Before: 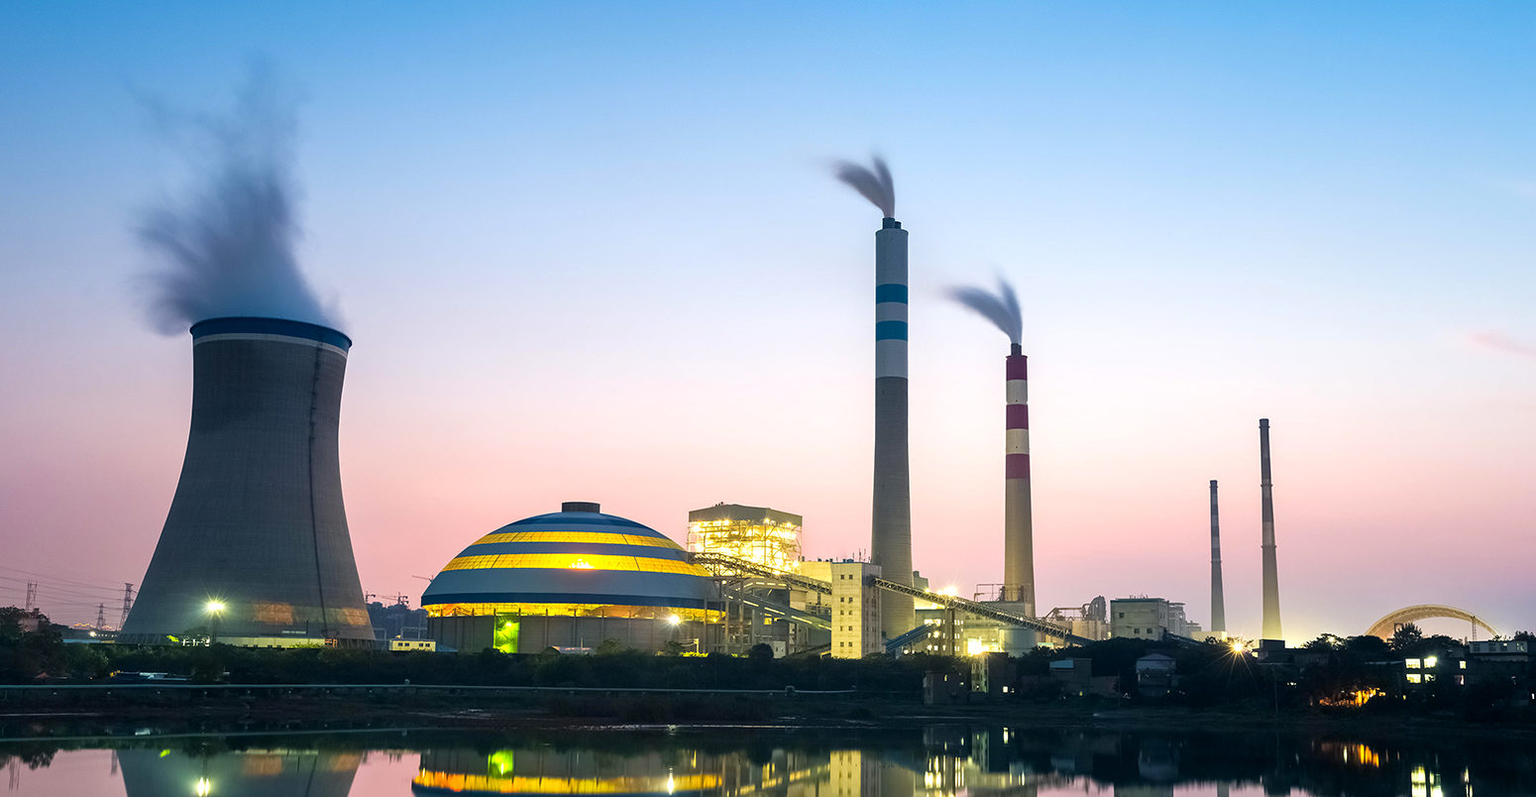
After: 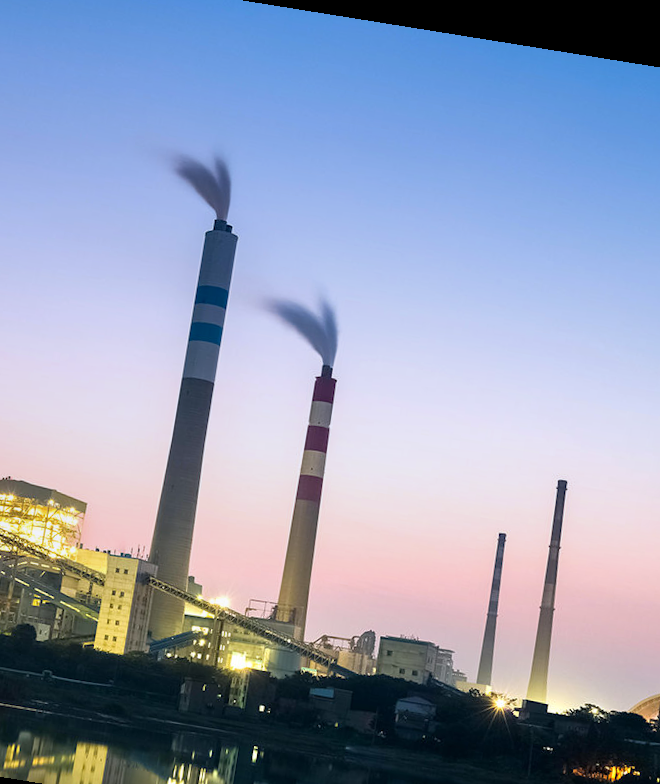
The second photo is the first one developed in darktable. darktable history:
crop: left 45.721%, top 13.393%, right 14.118%, bottom 10.01%
rotate and perspective: rotation 9.12°, automatic cropping off
graduated density: hue 238.83°, saturation 50%
